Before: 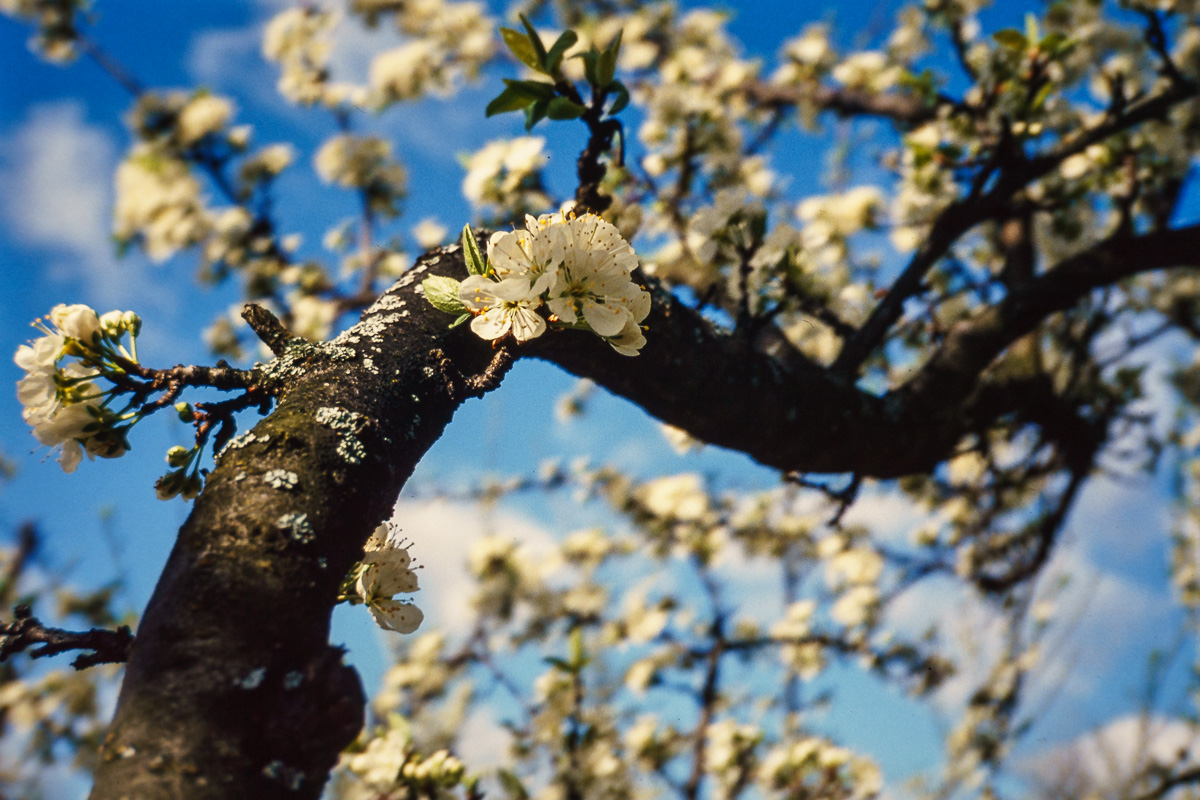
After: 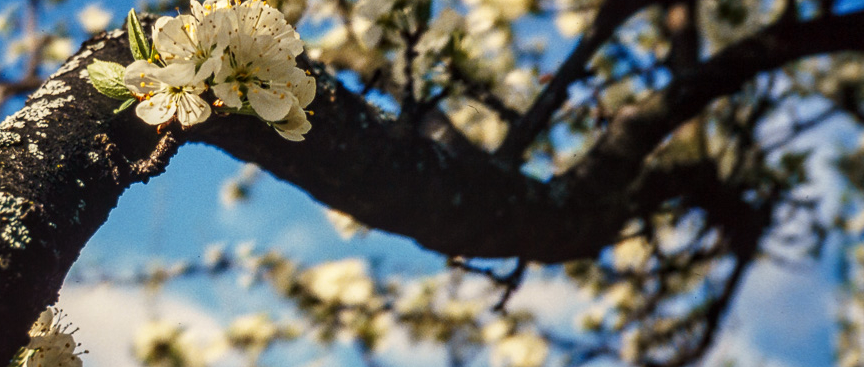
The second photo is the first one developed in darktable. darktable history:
local contrast: on, module defaults
crop and rotate: left 27.938%, top 27.046%, bottom 27.046%
